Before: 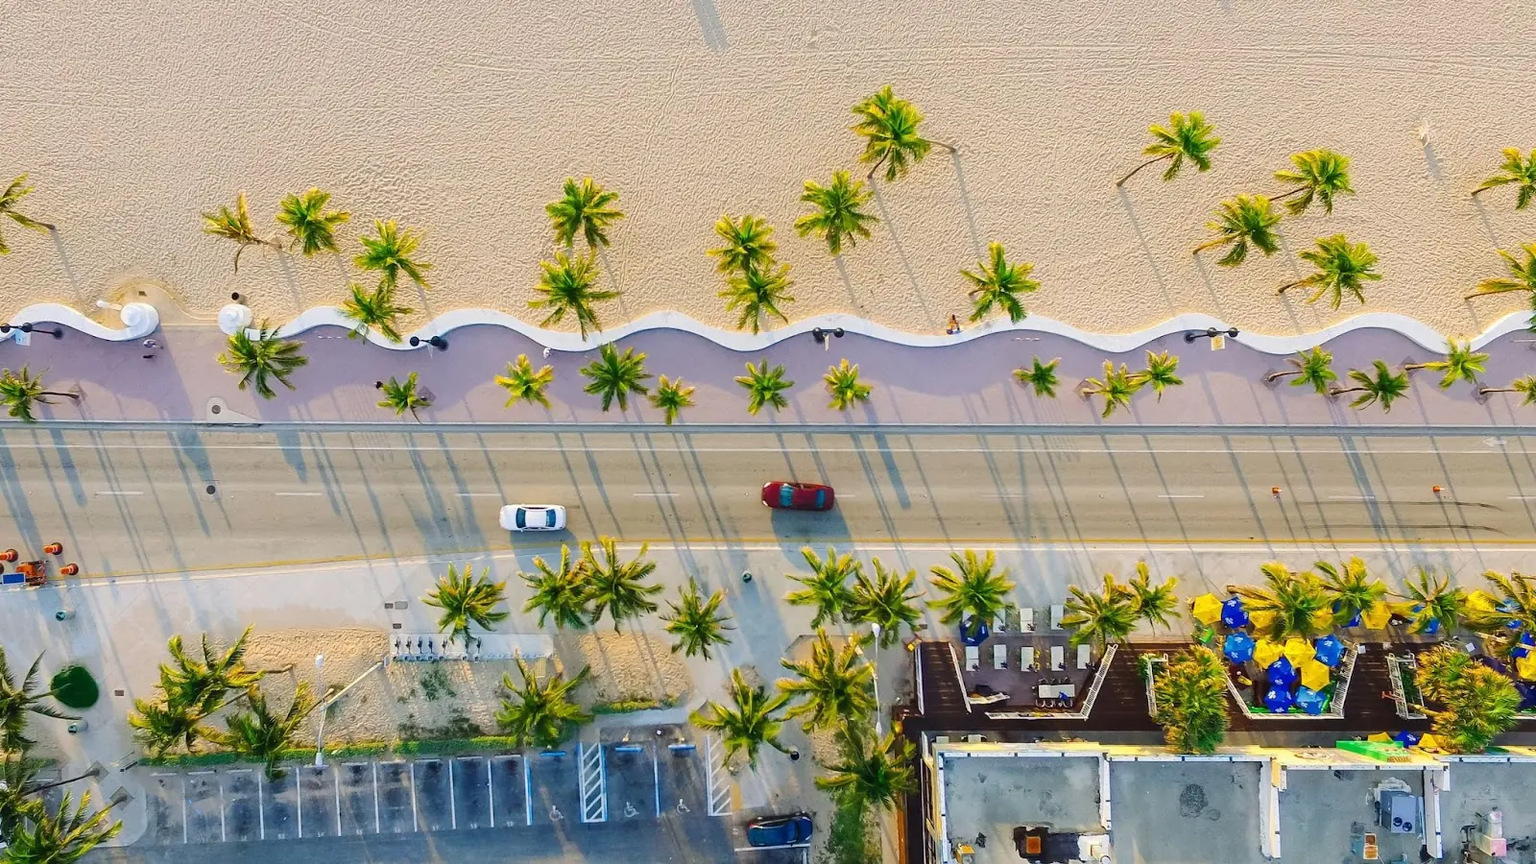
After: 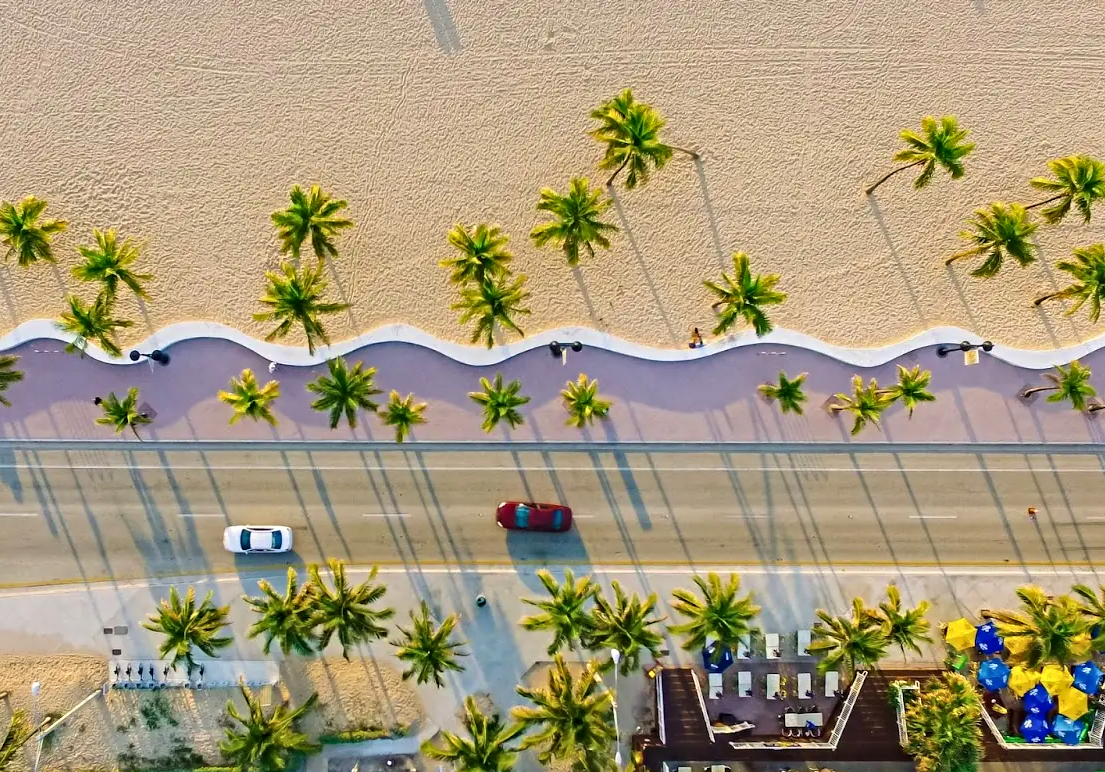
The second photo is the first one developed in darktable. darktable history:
crop: left 18.584%, right 12.33%, bottom 14.219%
shadows and highlights: shadows 35.46, highlights -34.79, soften with gaussian
base curve: curves: ch0 [(0, 0) (0.303, 0.277) (1, 1)]
contrast equalizer: y [[0.5, 0.5, 0.501, 0.63, 0.504, 0.5], [0.5 ×6], [0.5 ×6], [0 ×6], [0 ×6]]
velvia: strength 24.39%
